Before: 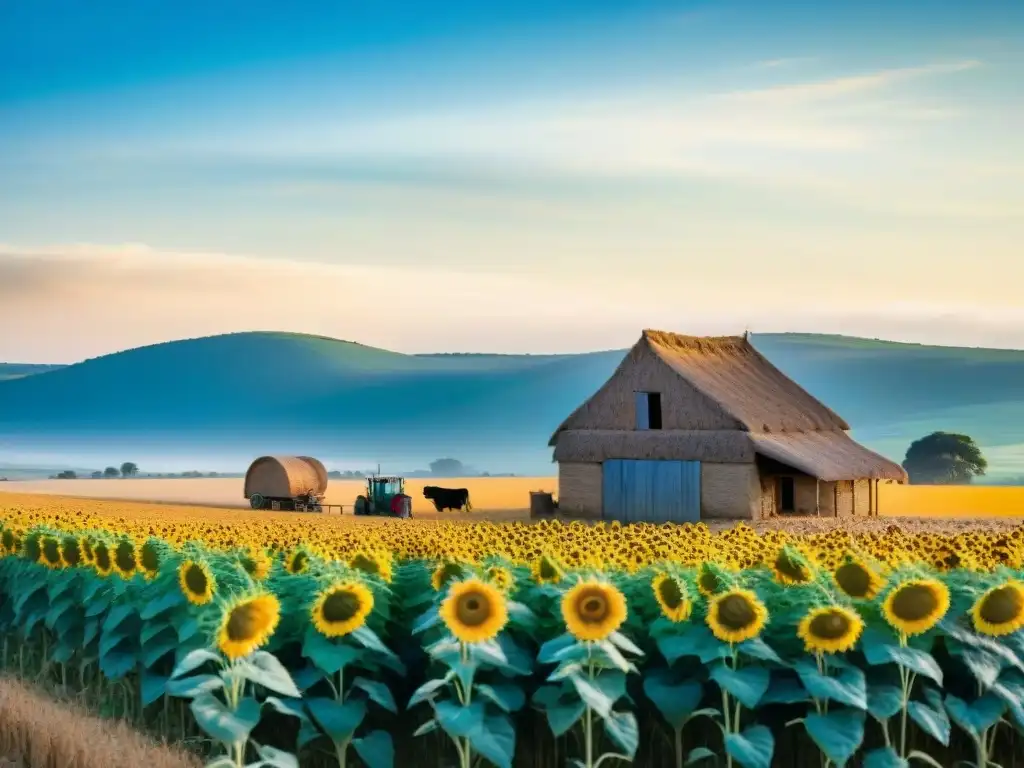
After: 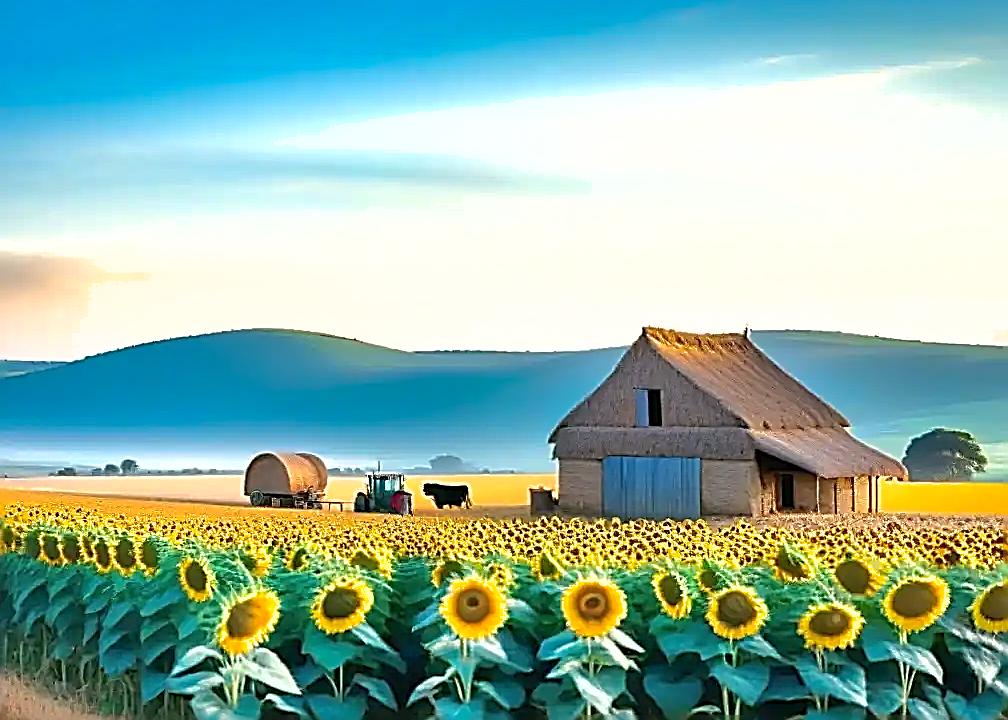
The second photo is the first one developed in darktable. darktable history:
sharpen: amount 1.99
exposure: exposure 0.602 EV, compensate exposure bias true, compensate highlight preservation false
crop: top 0.4%, right 0.263%, bottom 5.073%
shadows and highlights: on, module defaults
